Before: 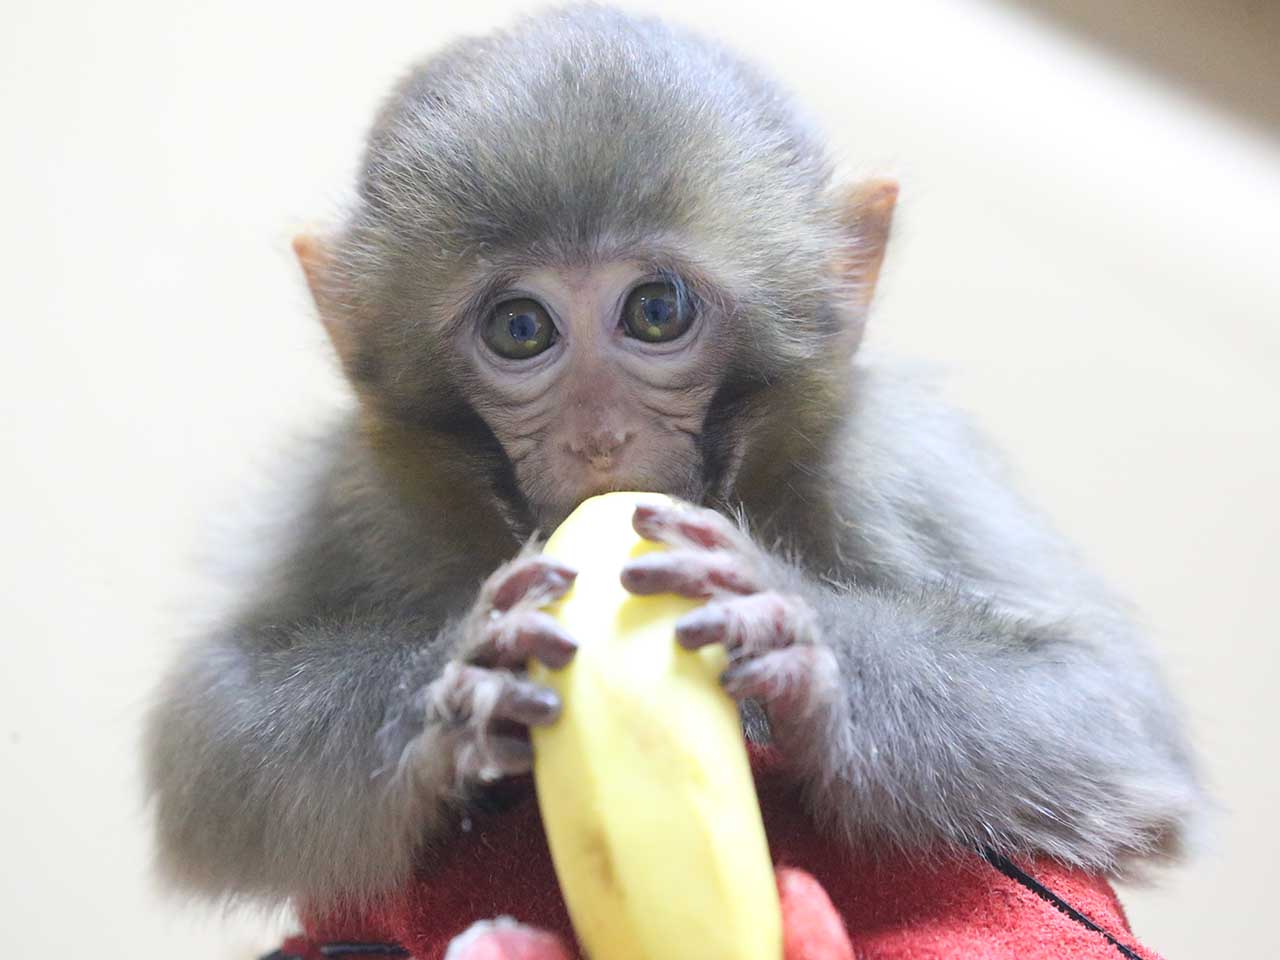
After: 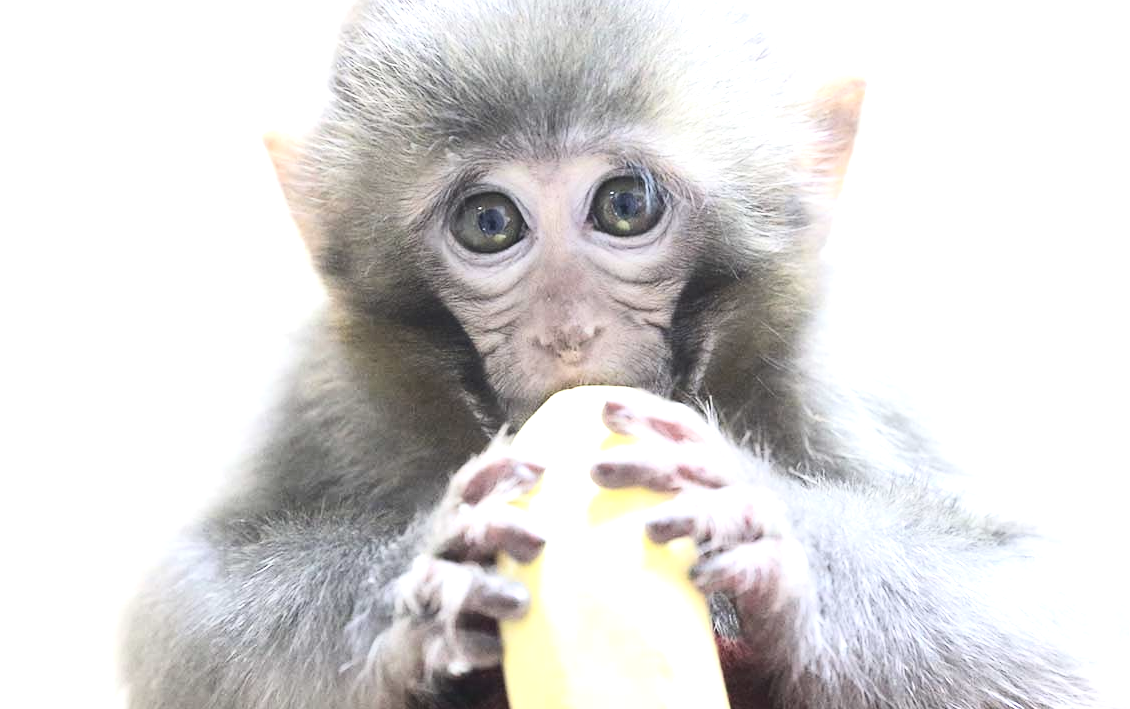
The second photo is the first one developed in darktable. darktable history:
crop and rotate: left 2.456%, top 11.044%, right 9.248%, bottom 15.053%
color balance rgb: global offset › luminance 0.483%, global offset › hue 61.36°, perceptual saturation grading › global saturation 0.846%
contrast brightness saturation: contrast 0.247, saturation -0.314
exposure: exposure 0.946 EV, compensate highlight preservation false
